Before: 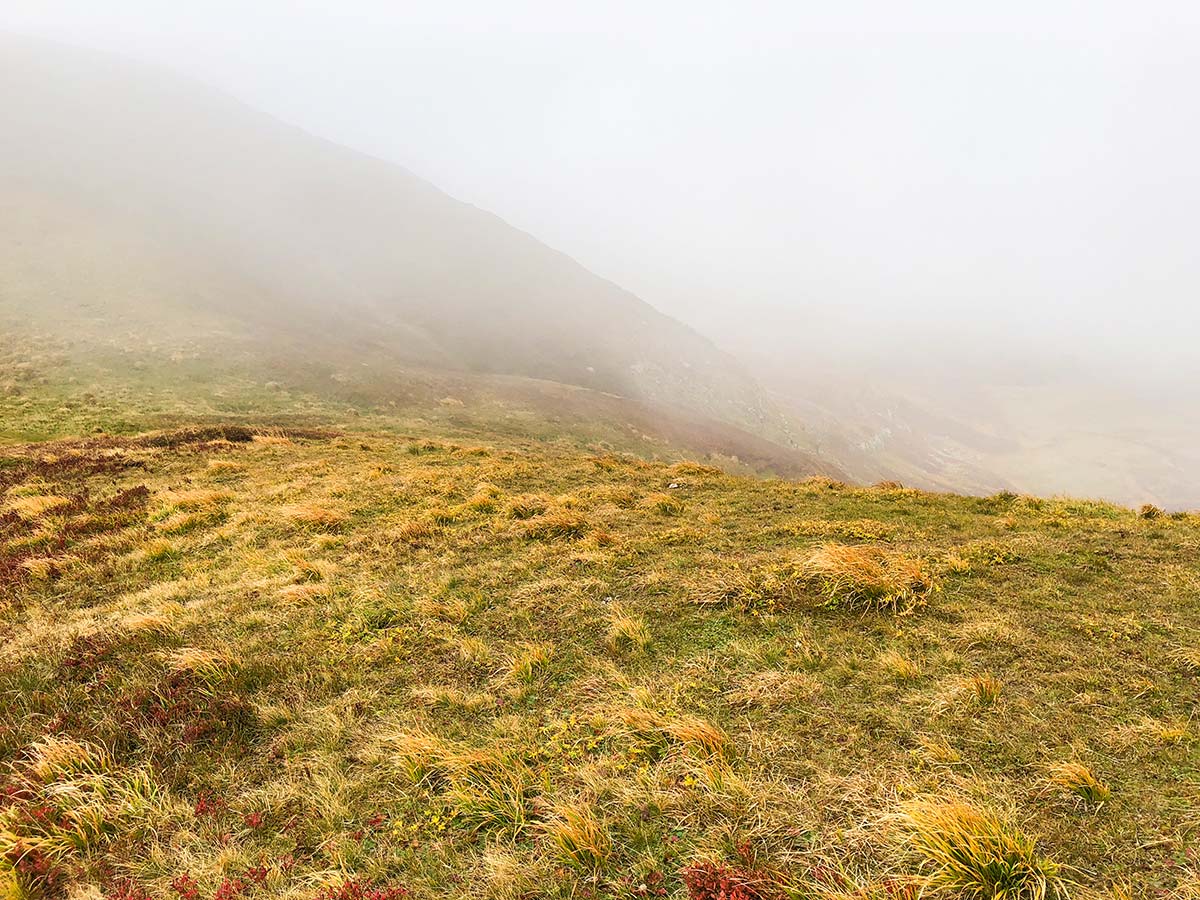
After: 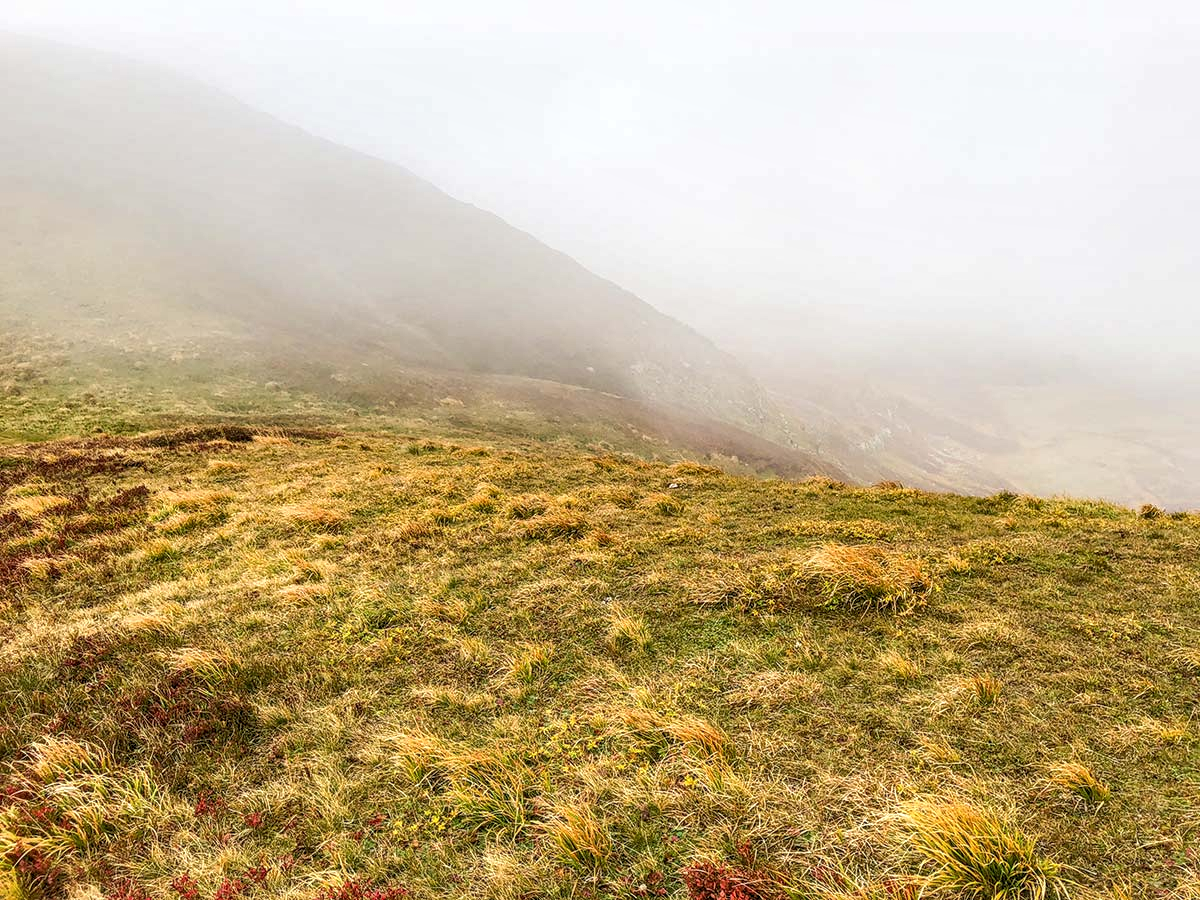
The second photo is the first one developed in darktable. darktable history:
local contrast: highlights 62%, detail 143%, midtone range 0.429
tone equalizer: edges refinement/feathering 500, mask exposure compensation -1.57 EV, preserve details no
